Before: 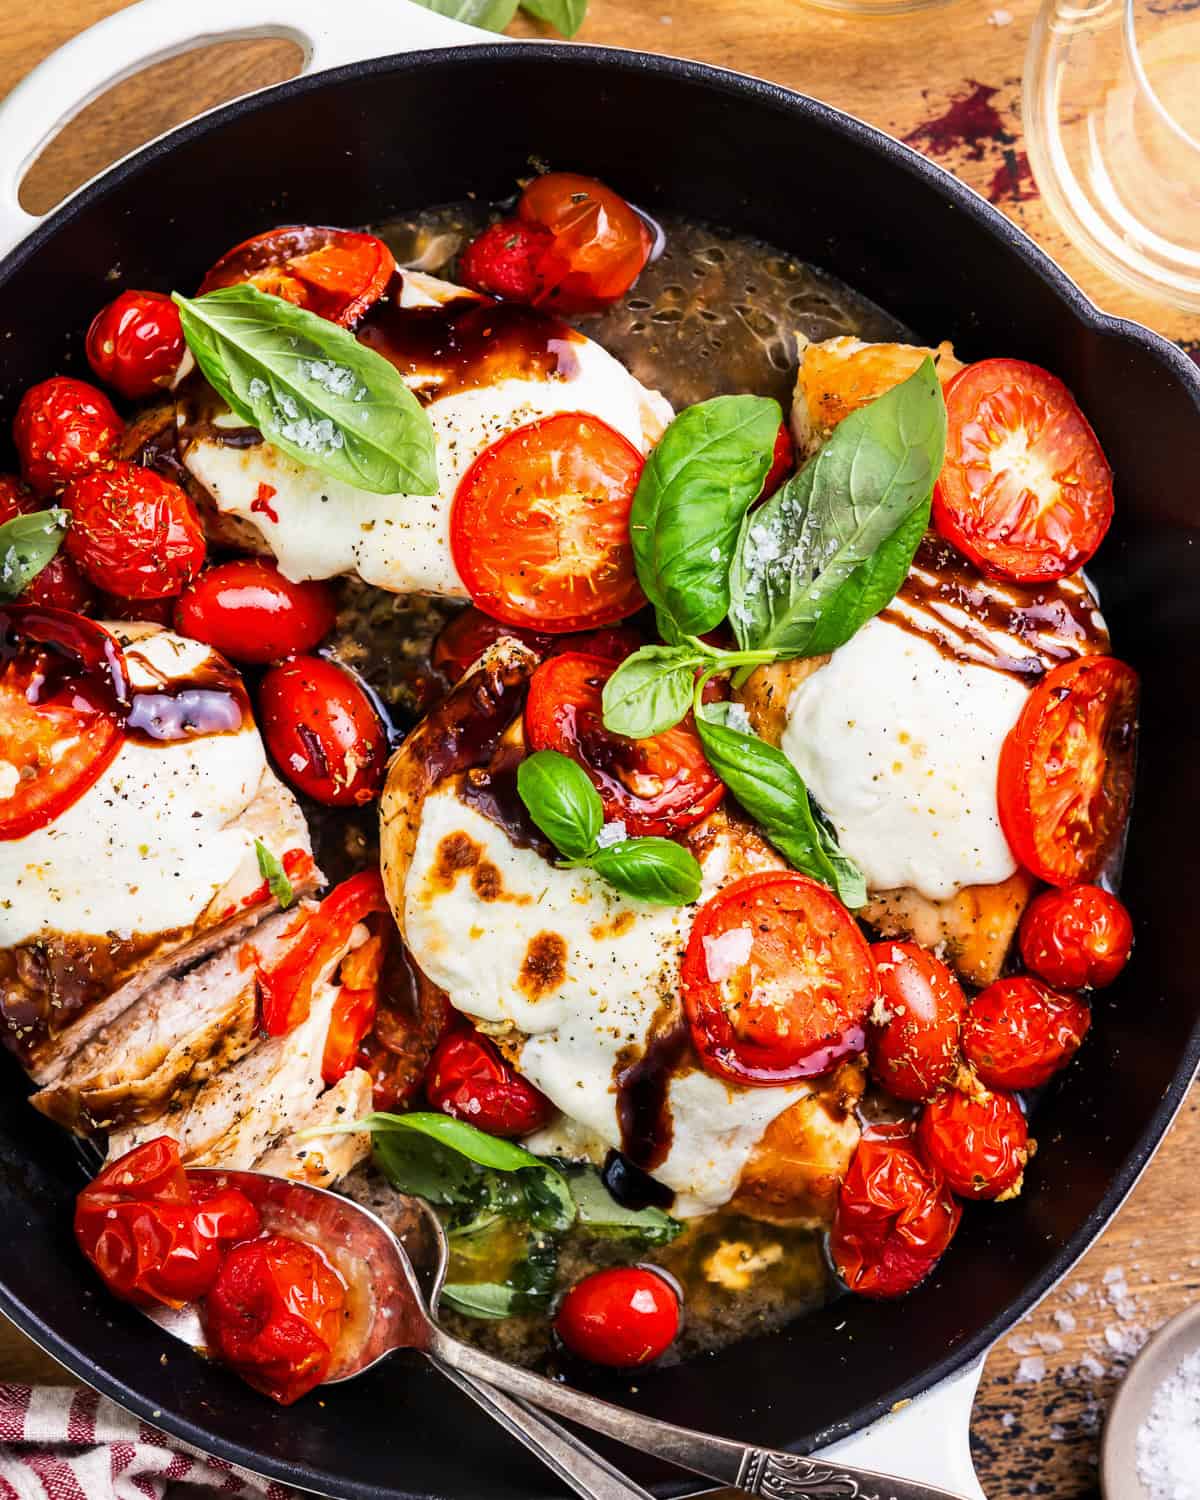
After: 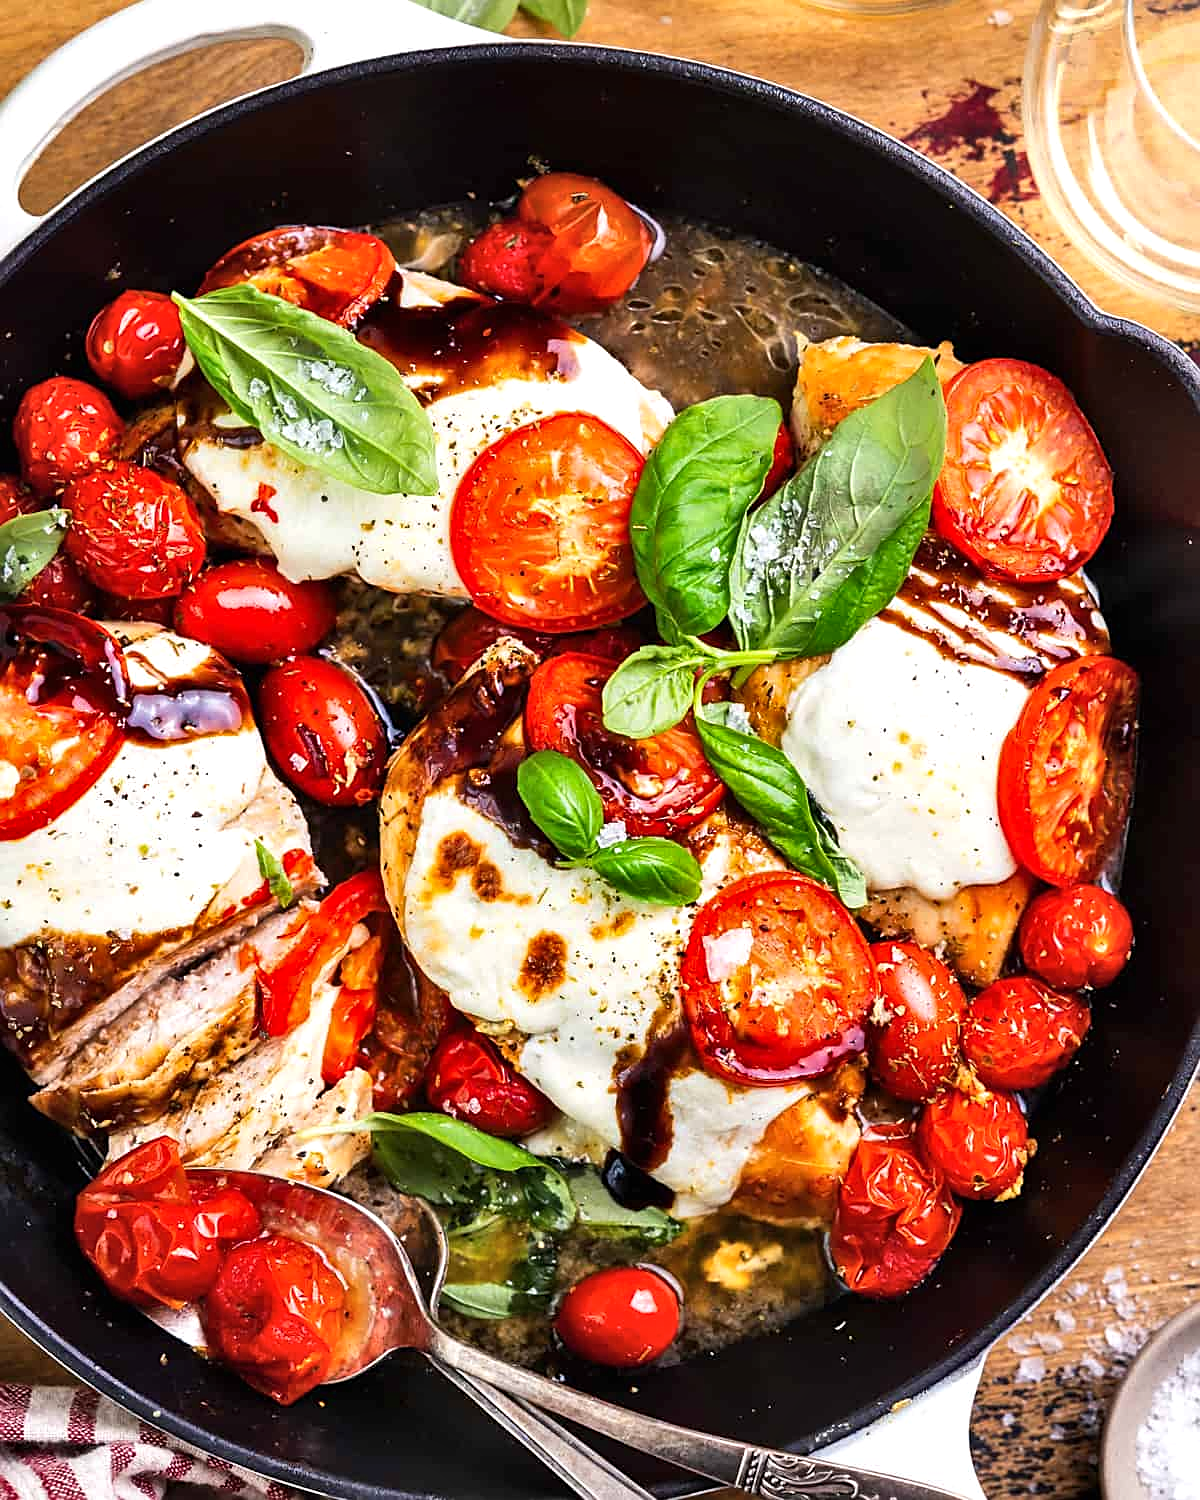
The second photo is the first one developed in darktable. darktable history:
sharpen: on, module defaults
shadows and highlights: shadows 60, soften with gaussian
exposure: black level correction 0, exposure 0.2 EV, compensate exposure bias true, compensate highlight preservation false
